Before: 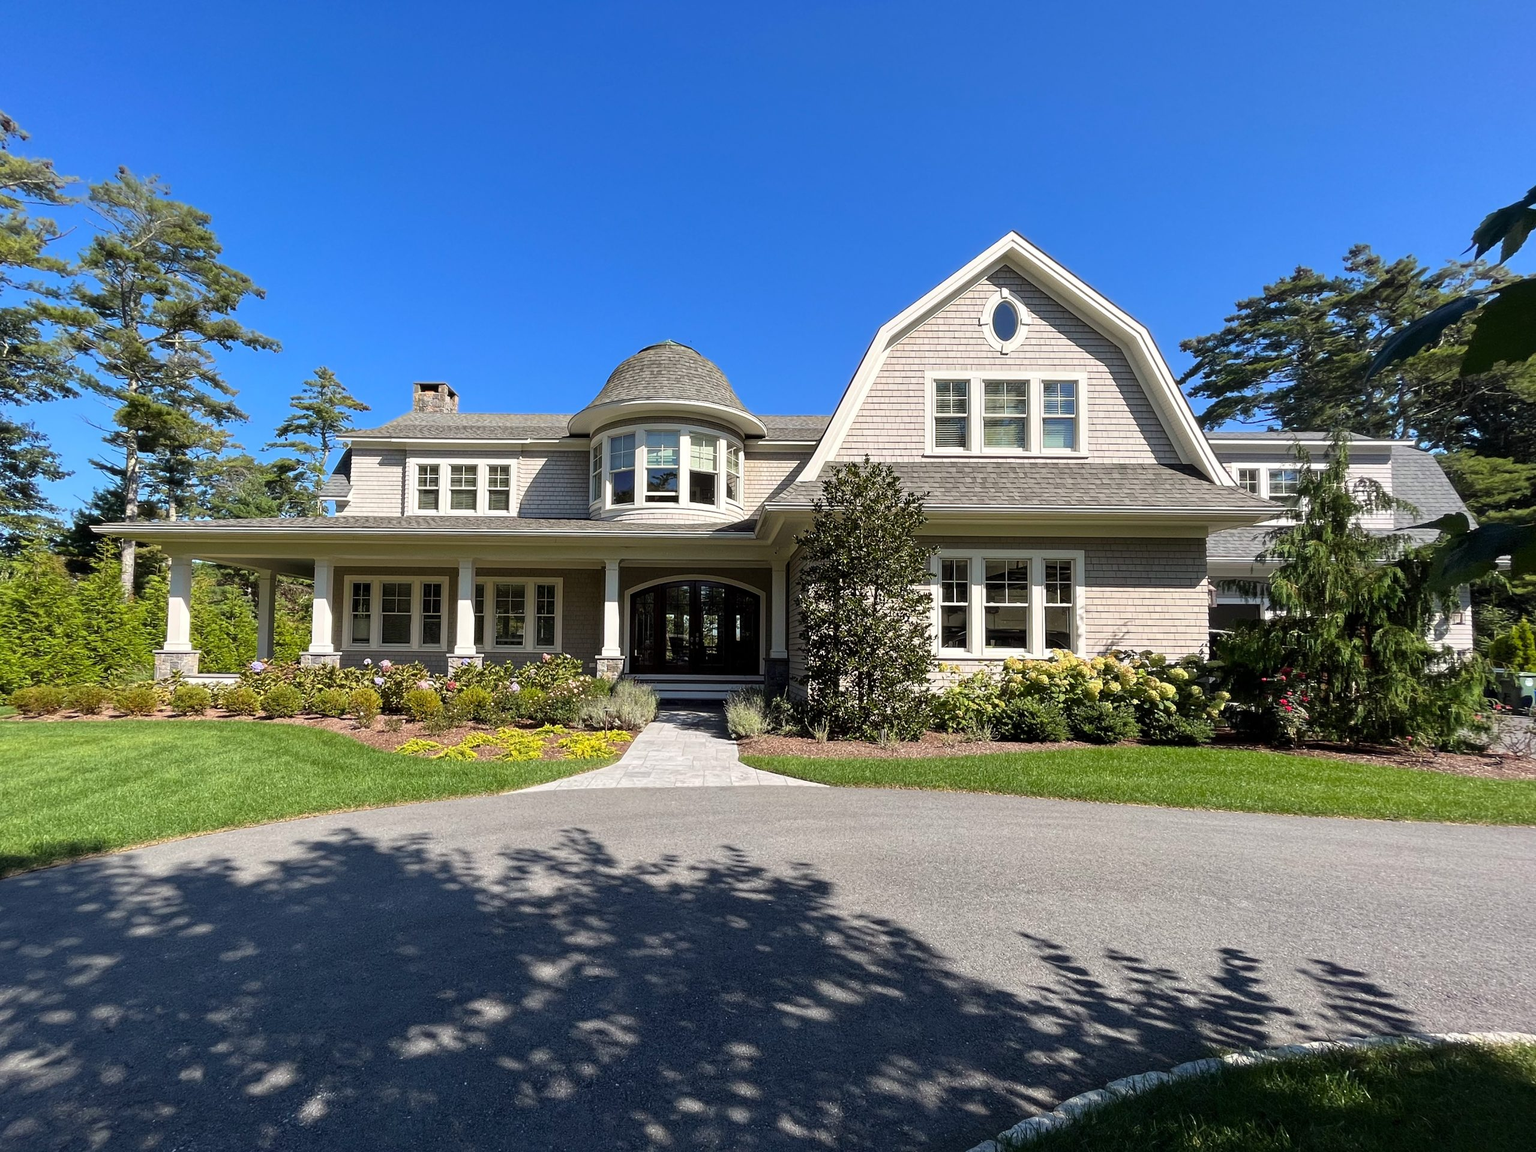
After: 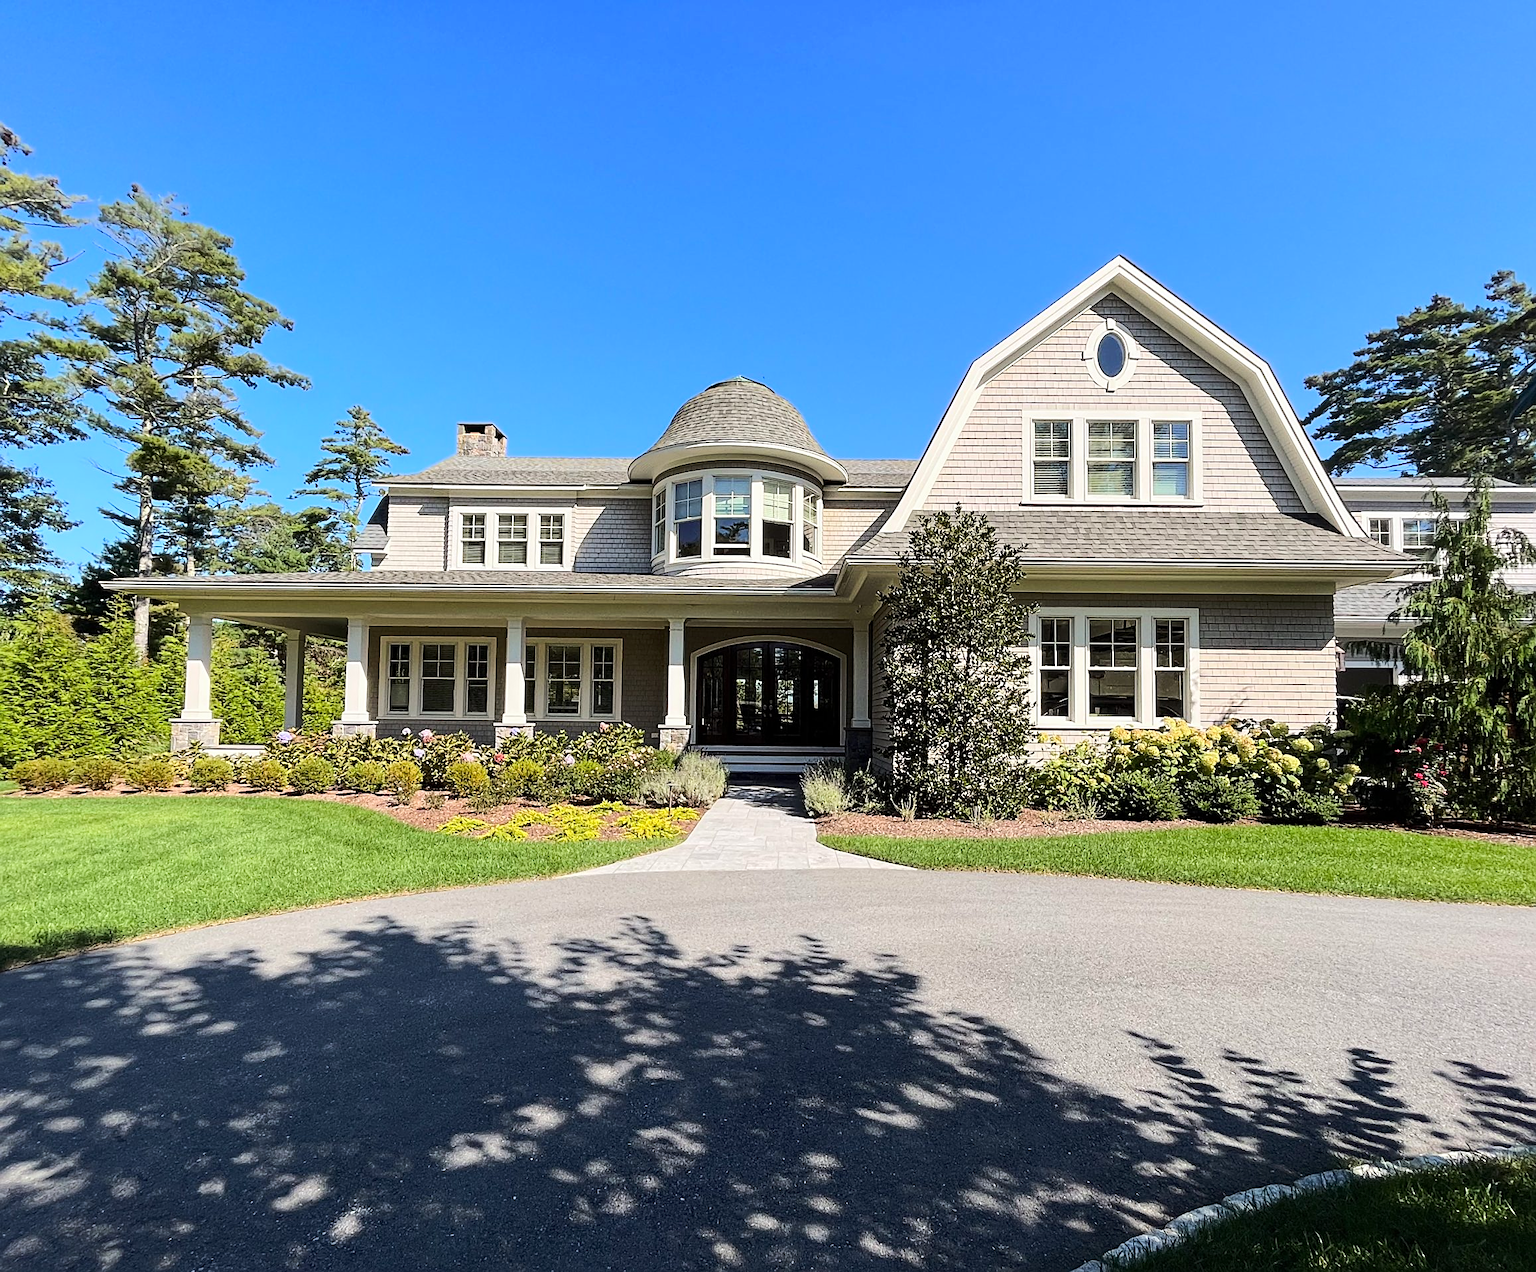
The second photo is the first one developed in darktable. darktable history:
exposure: exposure -0.05 EV
rgb curve: curves: ch0 [(0, 0) (0.284, 0.292) (0.505, 0.644) (1, 1)], compensate middle gray true
sharpen: on, module defaults
crop: right 9.509%, bottom 0.031%
